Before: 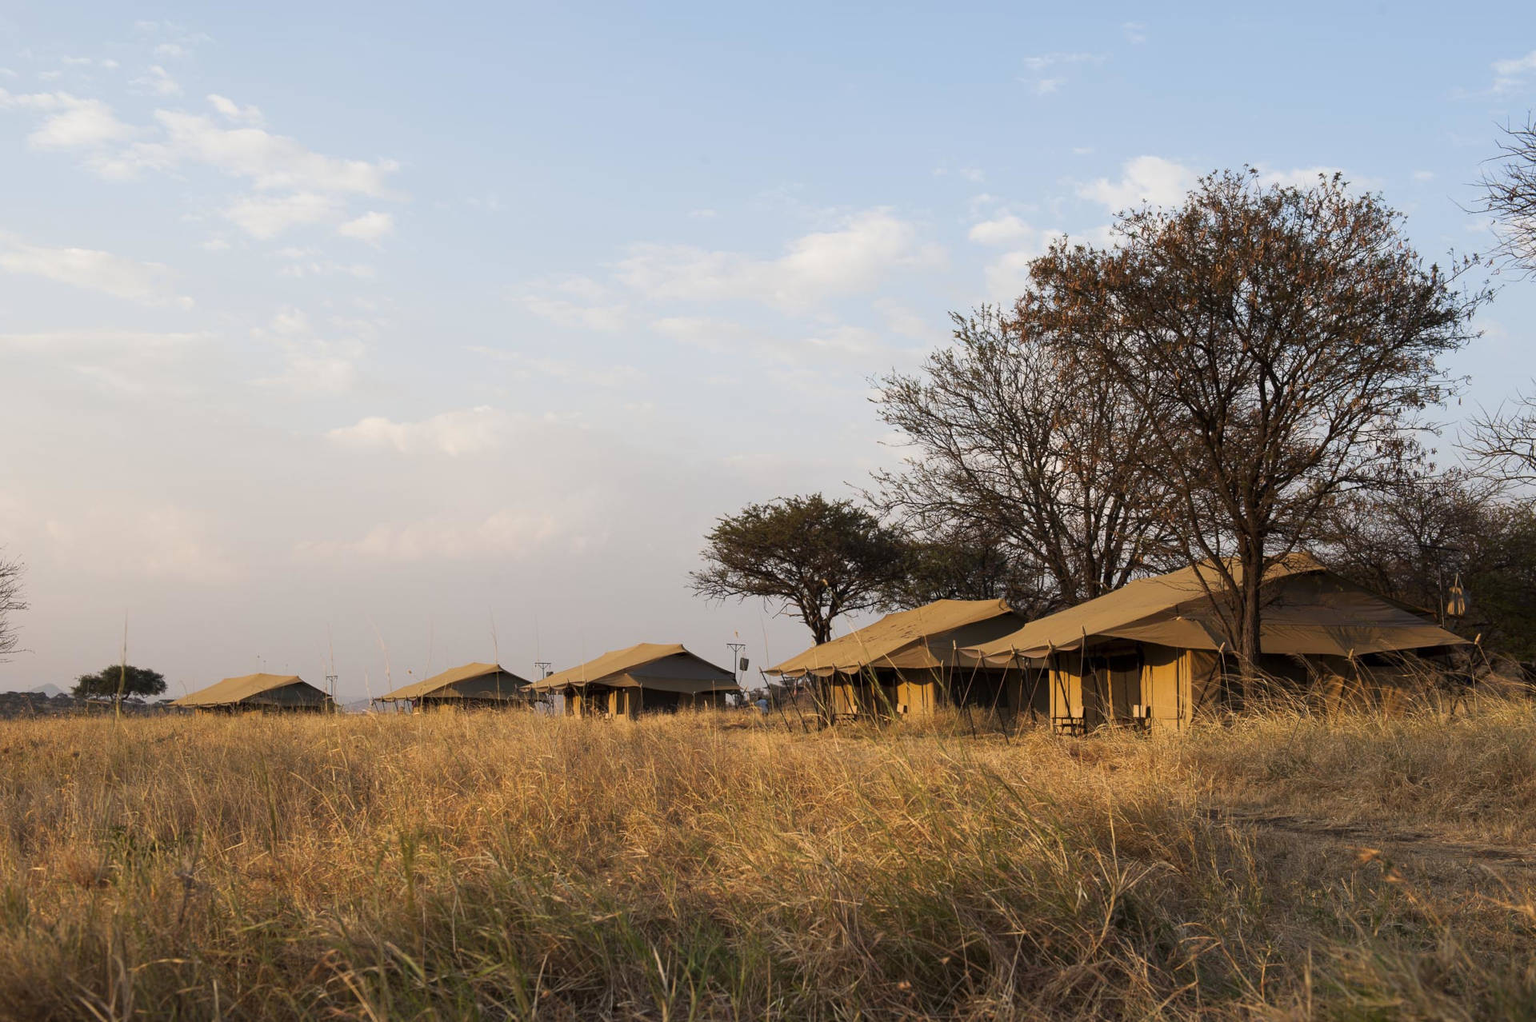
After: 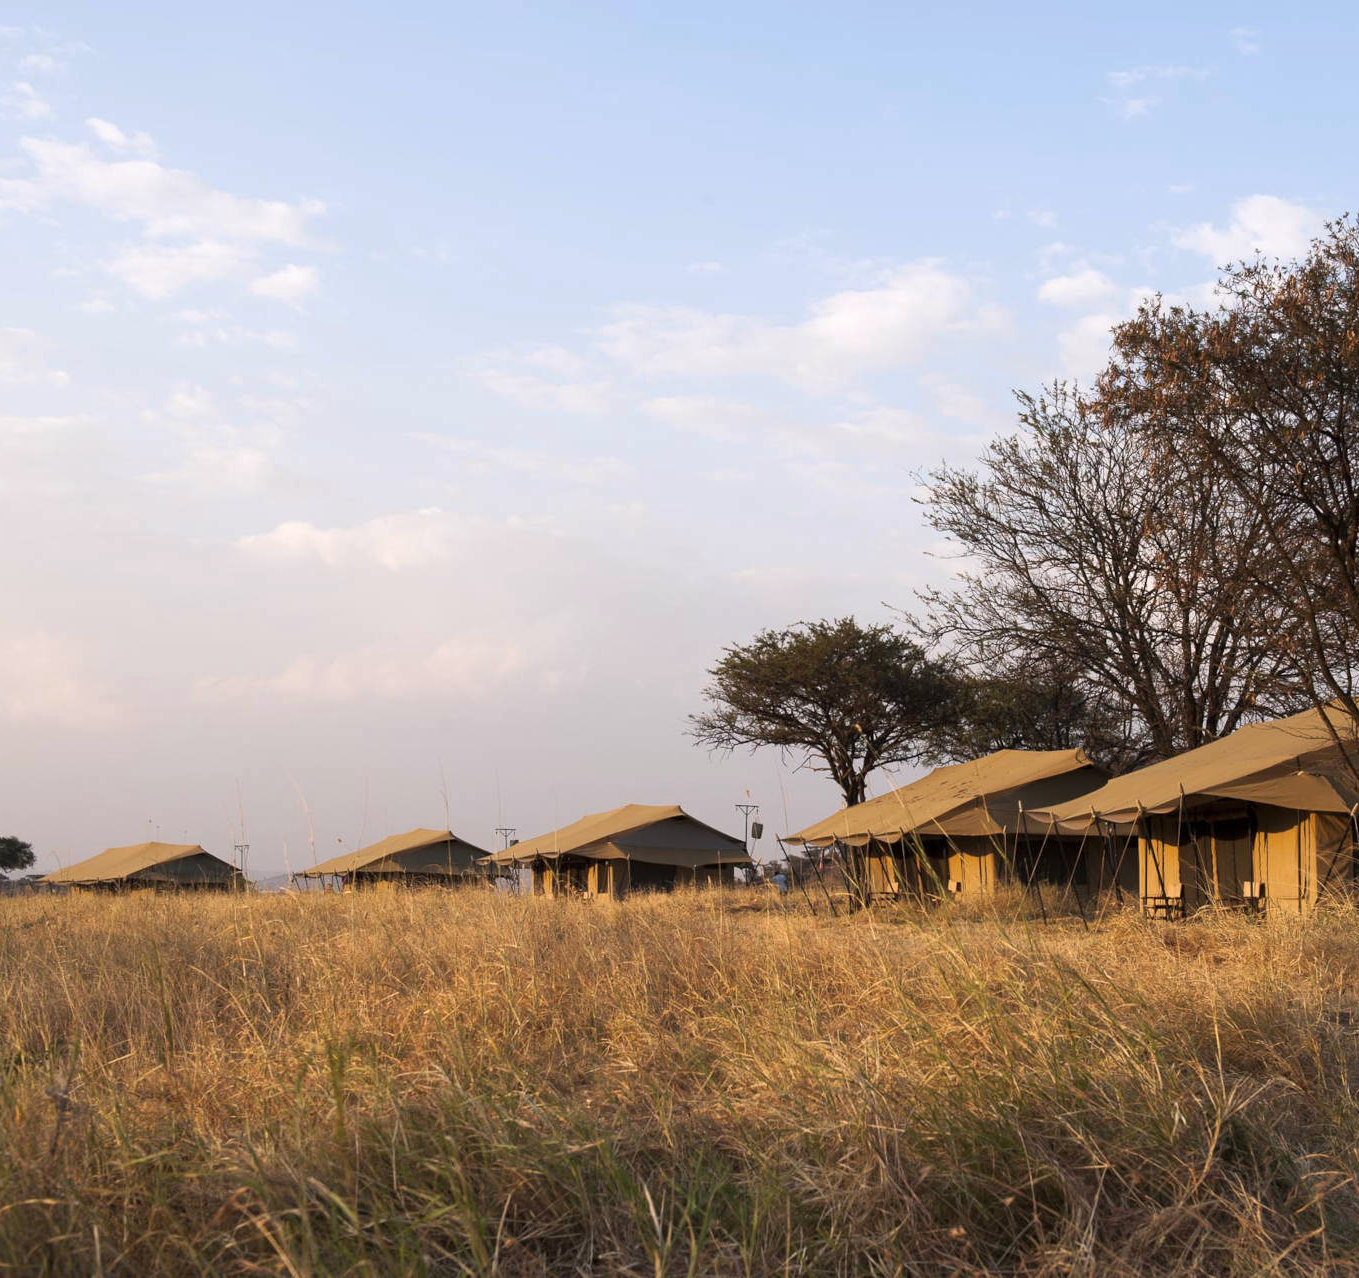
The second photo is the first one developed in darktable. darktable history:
exposure: exposure 0.2 EV, compensate highlight preservation false
crop and rotate: left 9.061%, right 20.142%
white balance: red 1.009, blue 1.027
